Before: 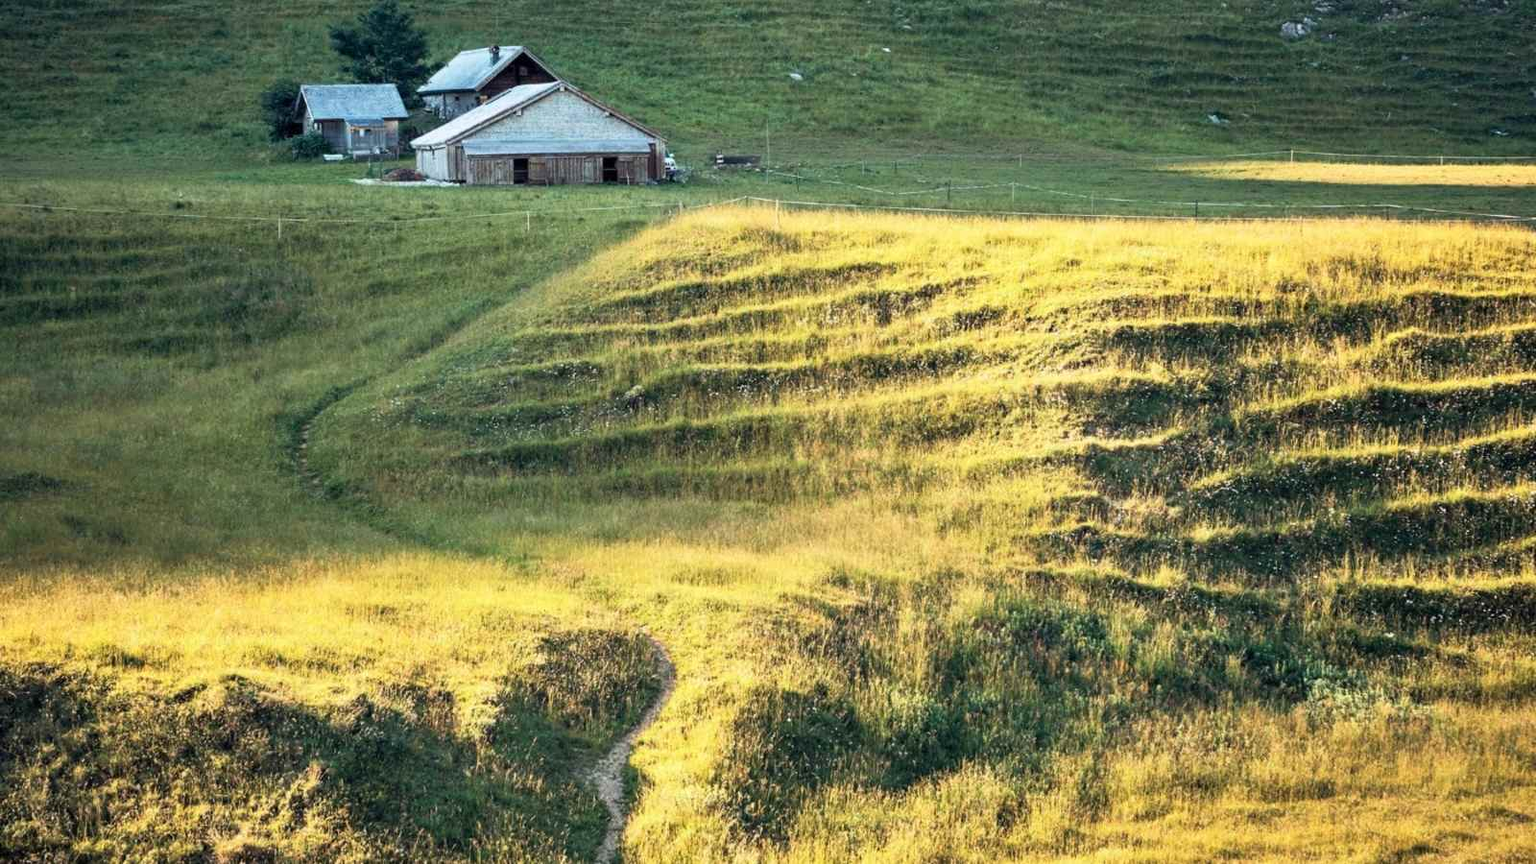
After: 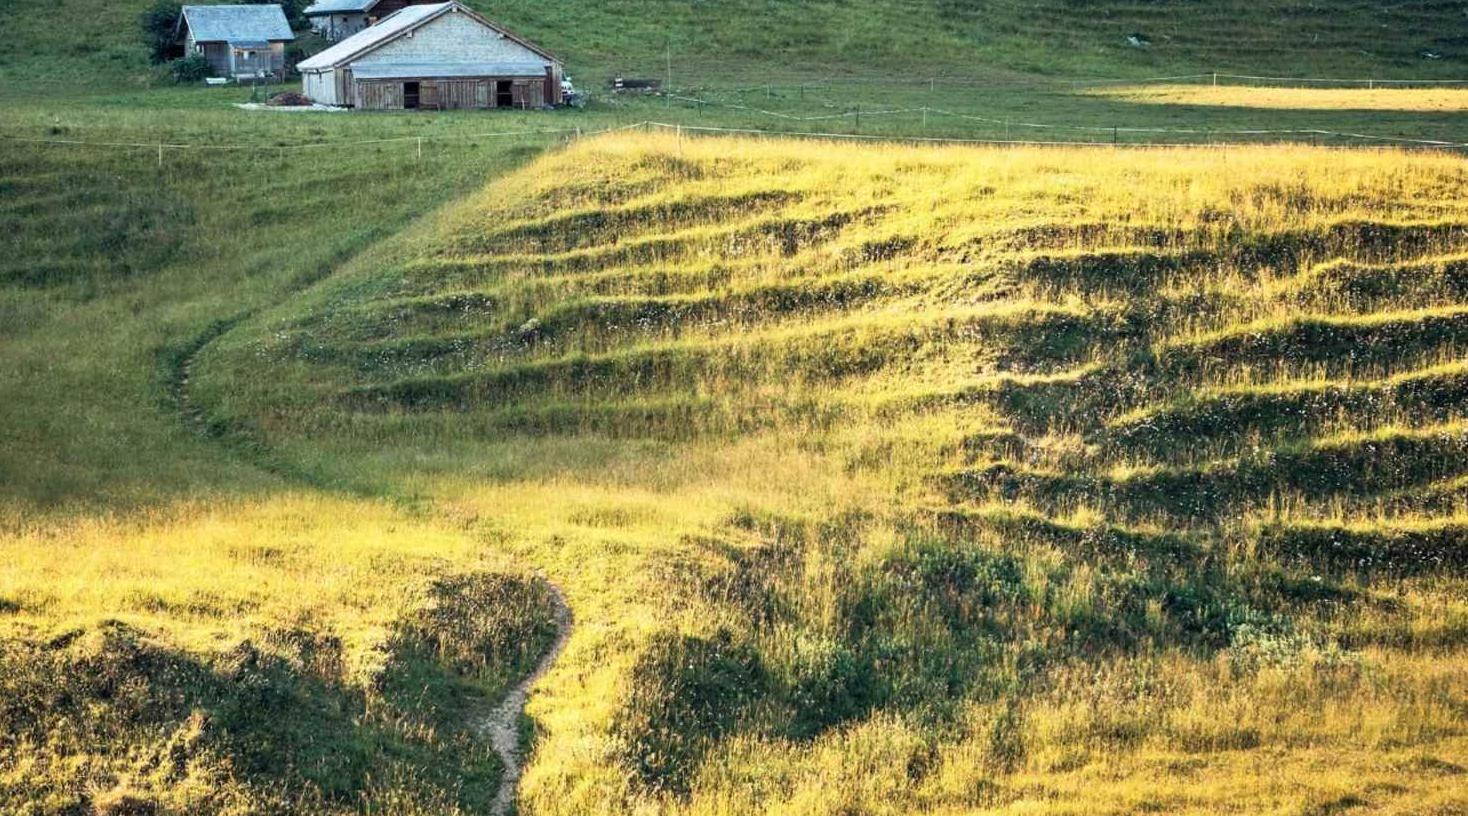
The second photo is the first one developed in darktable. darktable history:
crop and rotate: left 8.245%, top 9.263%
